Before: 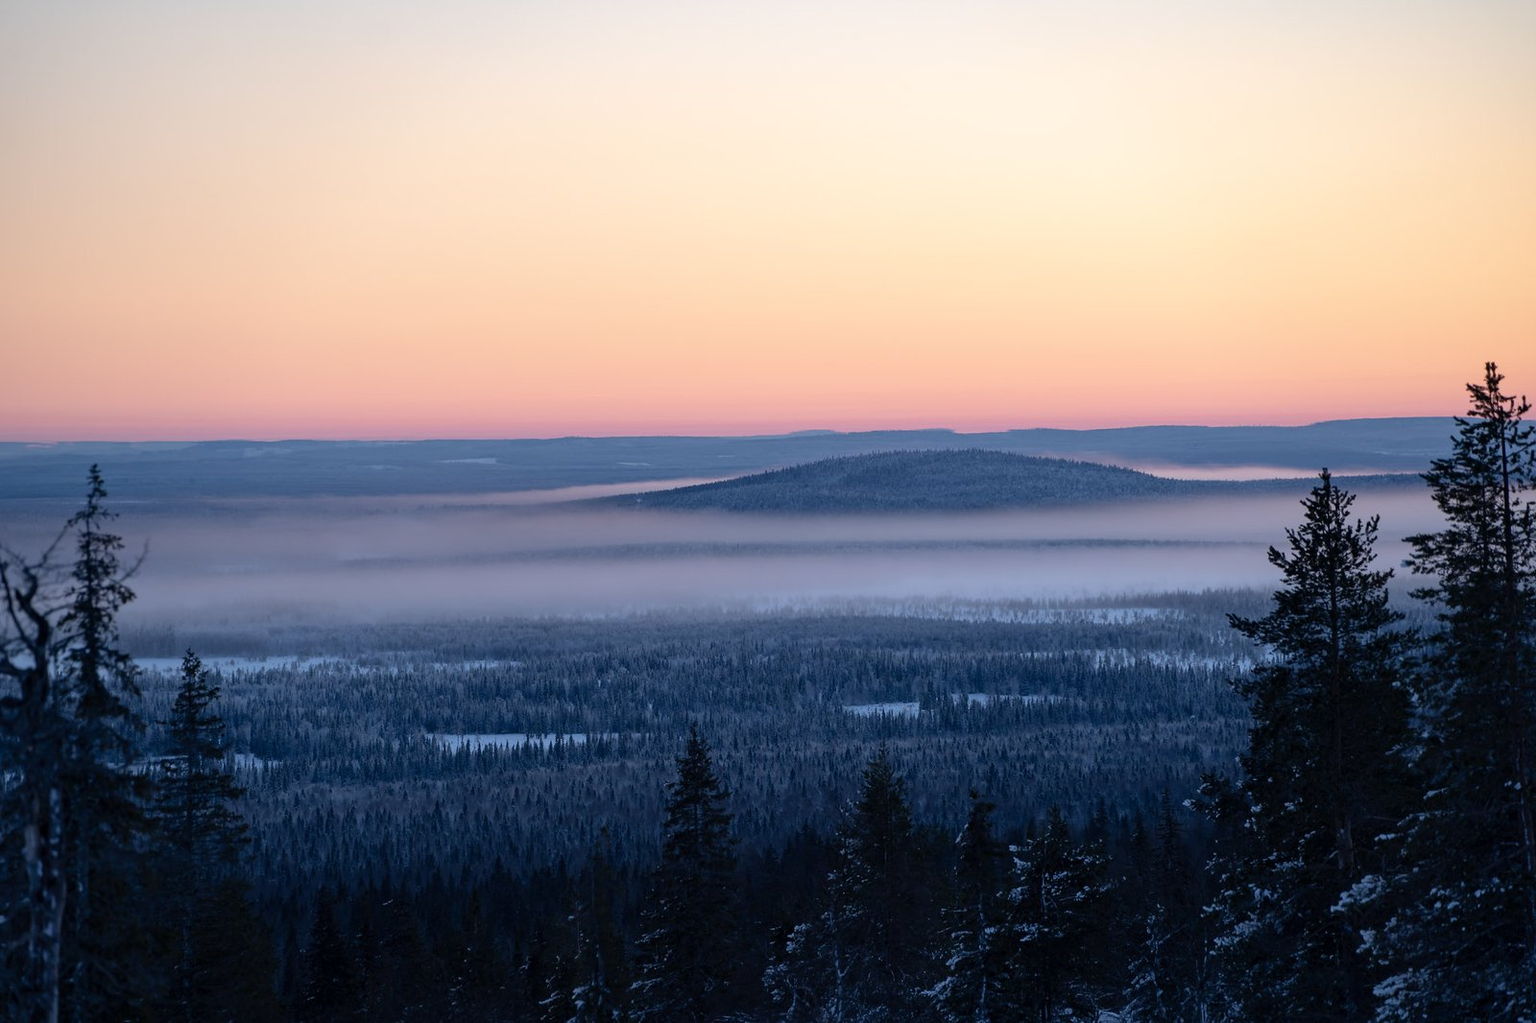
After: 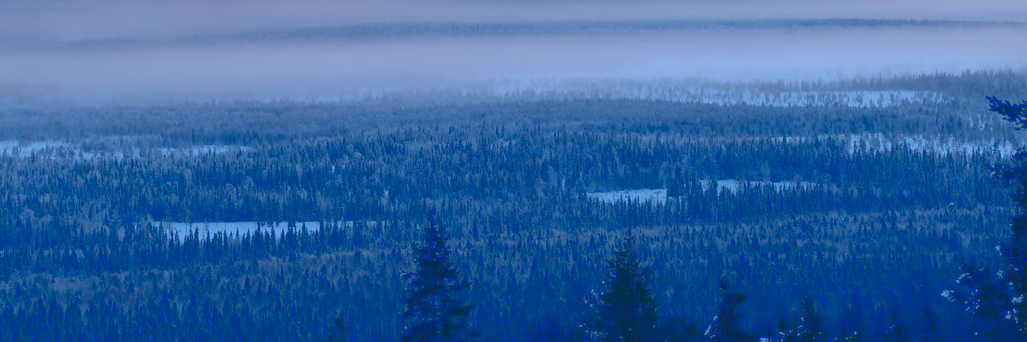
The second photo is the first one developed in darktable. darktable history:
crop: left 18.231%, top 50.984%, right 17.542%, bottom 16.882%
color calibration: illuminant Planckian (black body), x 0.368, y 0.36, temperature 4275.16 K
color zones: curves: ch1 [(0, 0.523) (0.143, 0.545) (0.286, 0.52) (0.429, 0.506) (0.571, 0.503) (0.714, 0.503) (0.857, 0.508) (1, 0.523)]
tone curve: curves: ch0 [(0, 0.137) (1, 1)], color space Lab, linked channels
